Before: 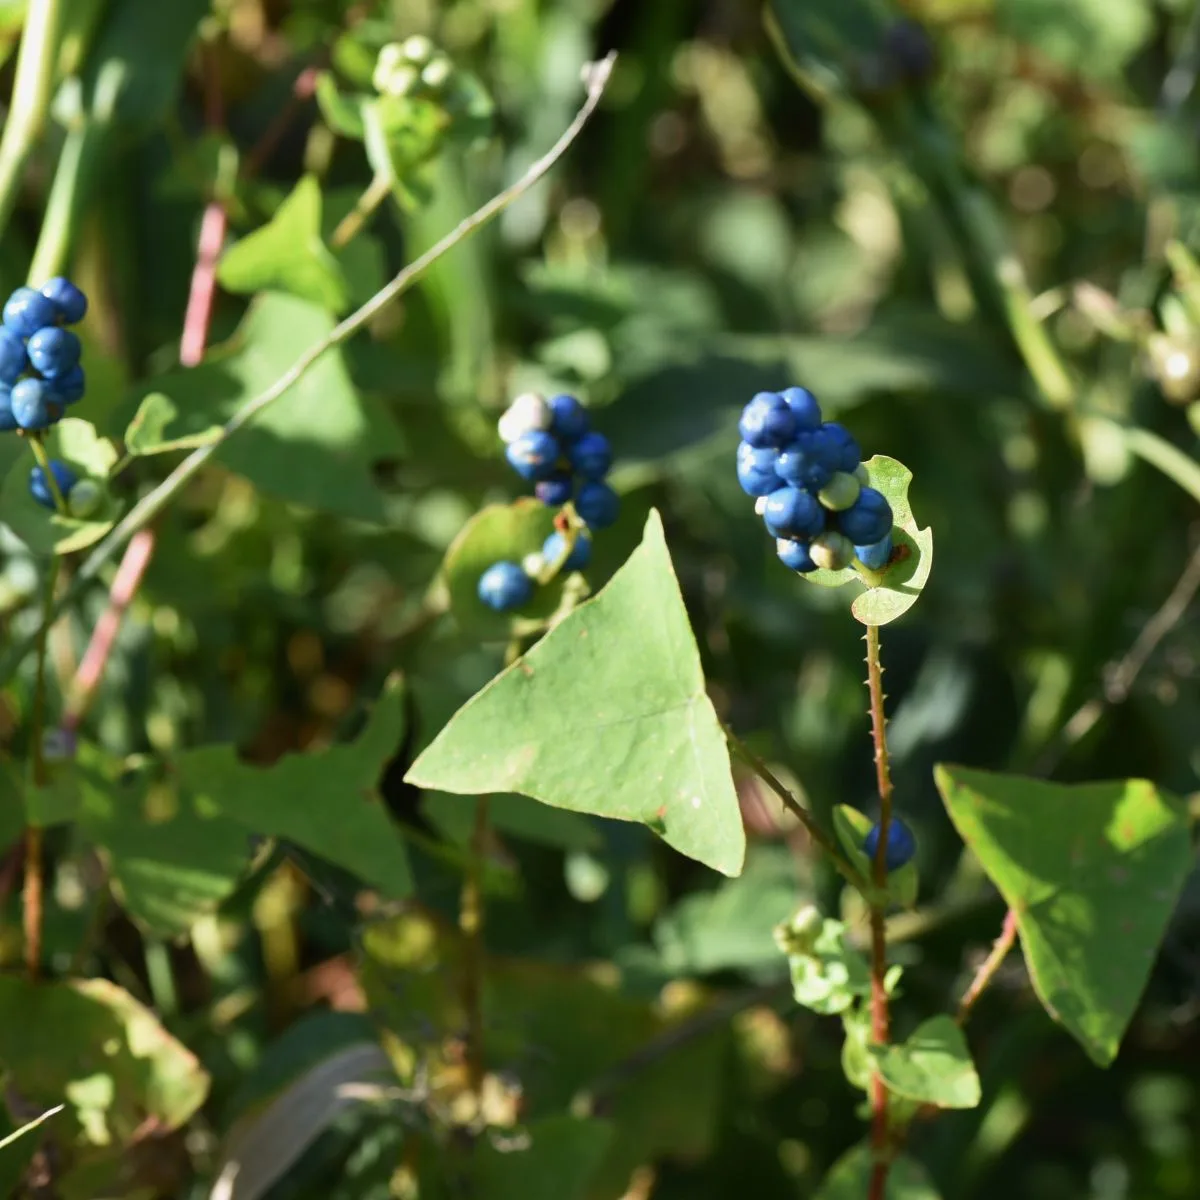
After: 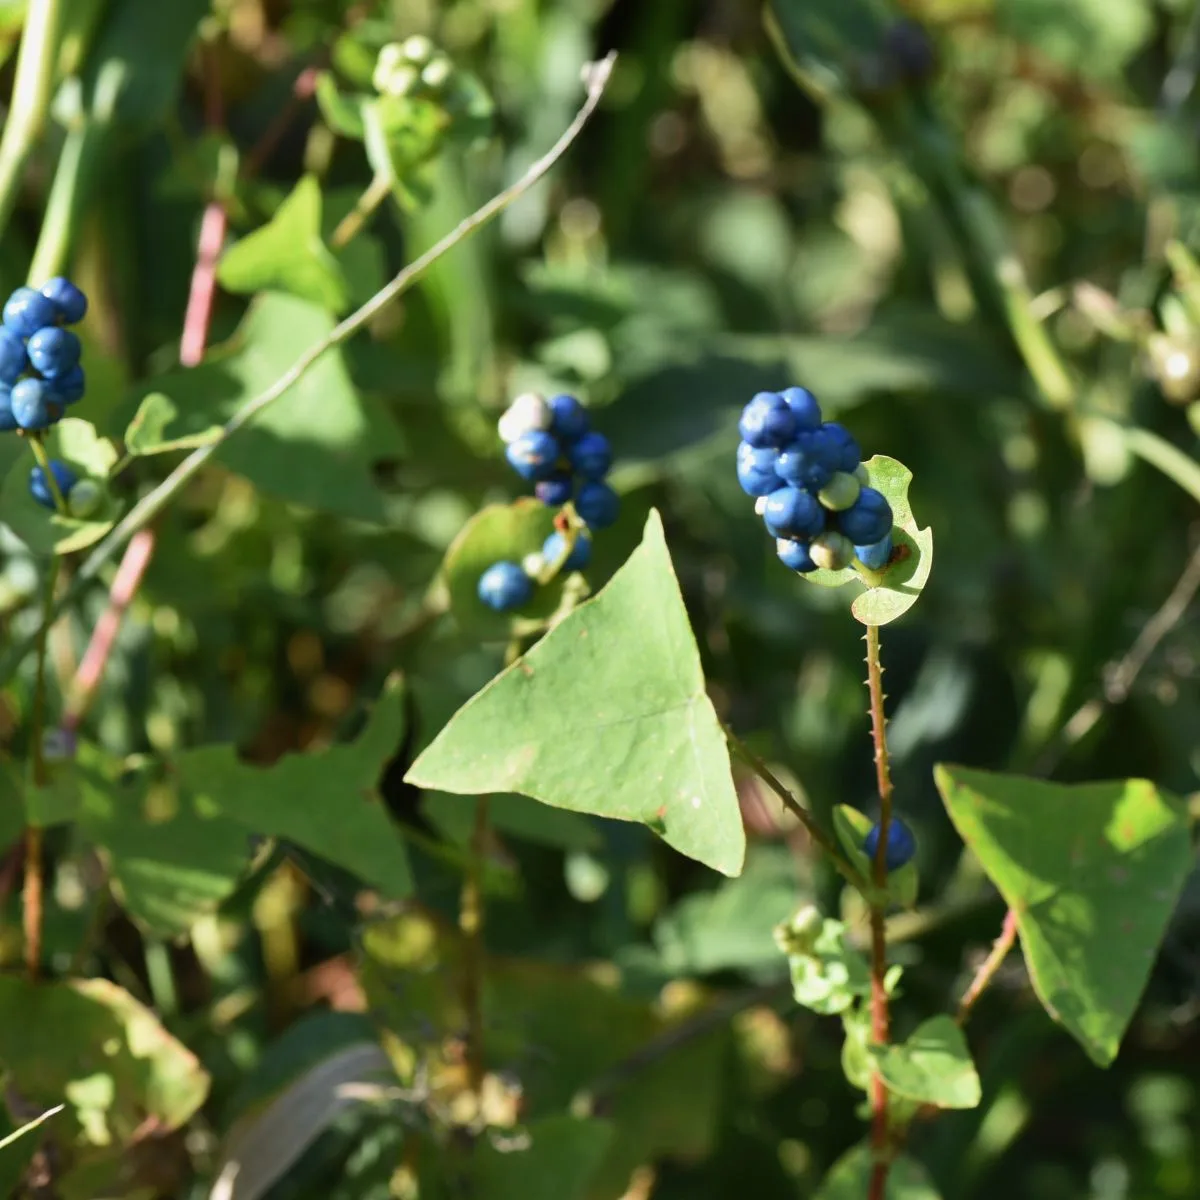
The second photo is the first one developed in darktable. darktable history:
shadows and highlights: radius 108.42, shadows 41.29, highlights -72.1, highlights color adjustment 31.5%, low approximation 0.01, soften with gaussian
